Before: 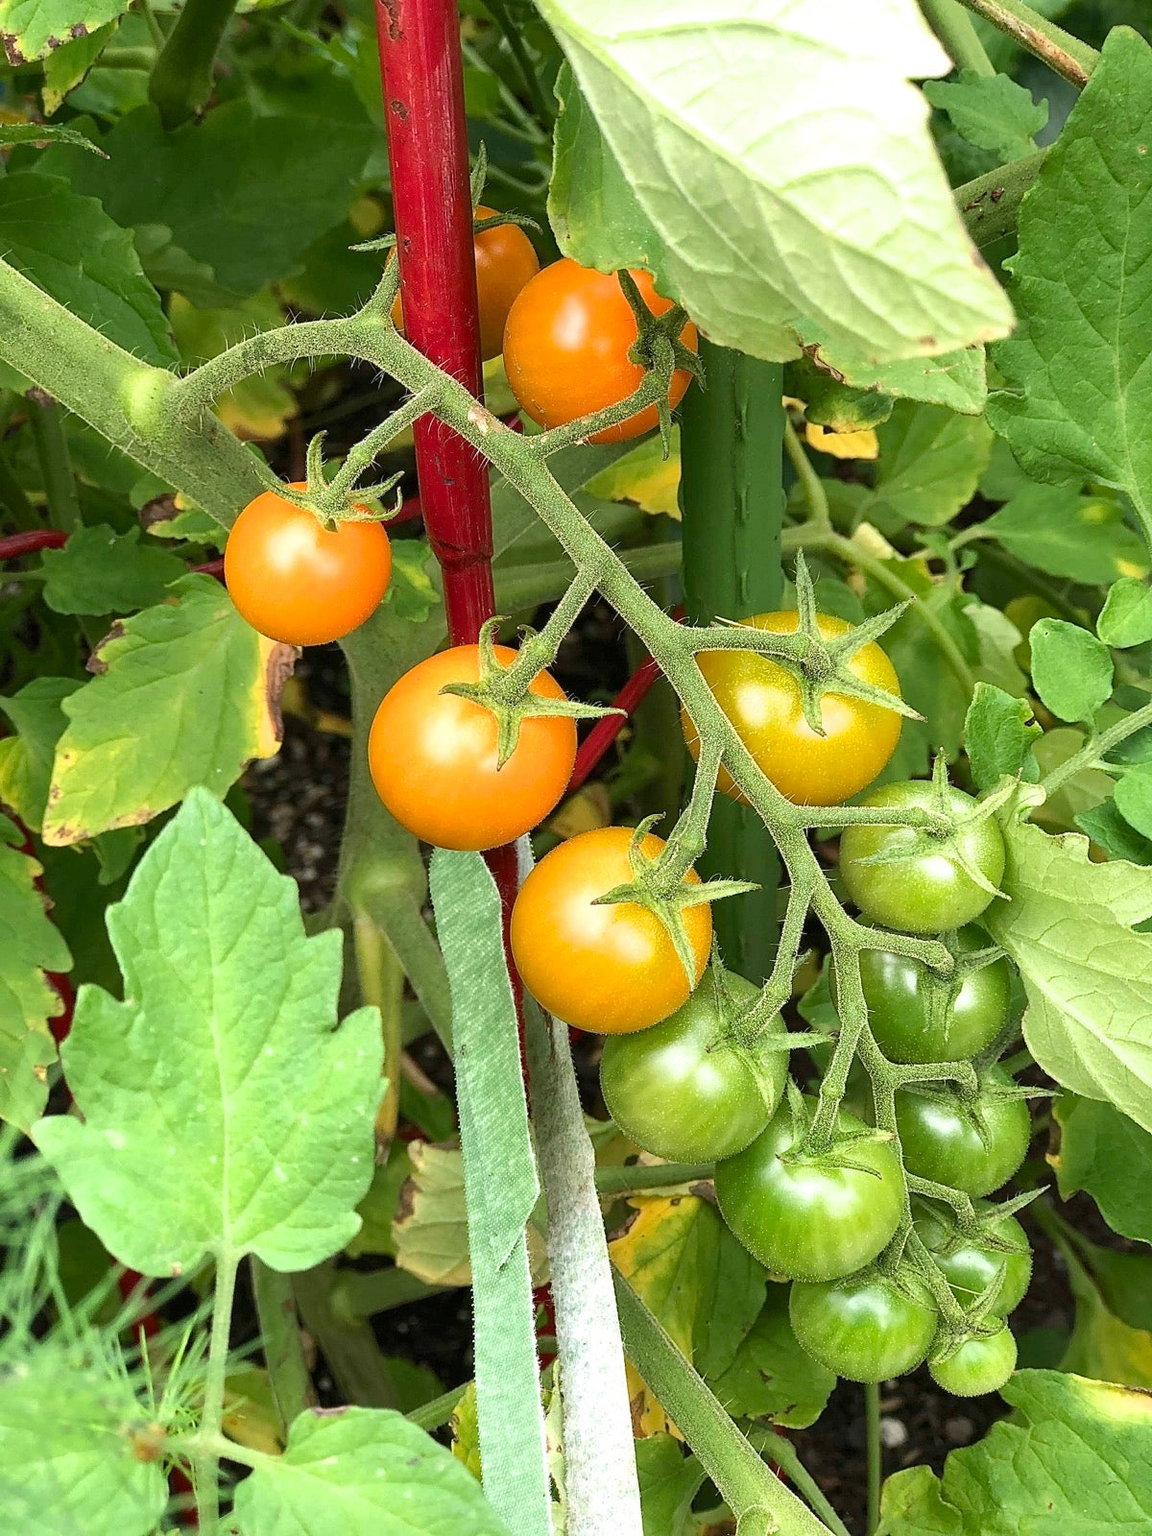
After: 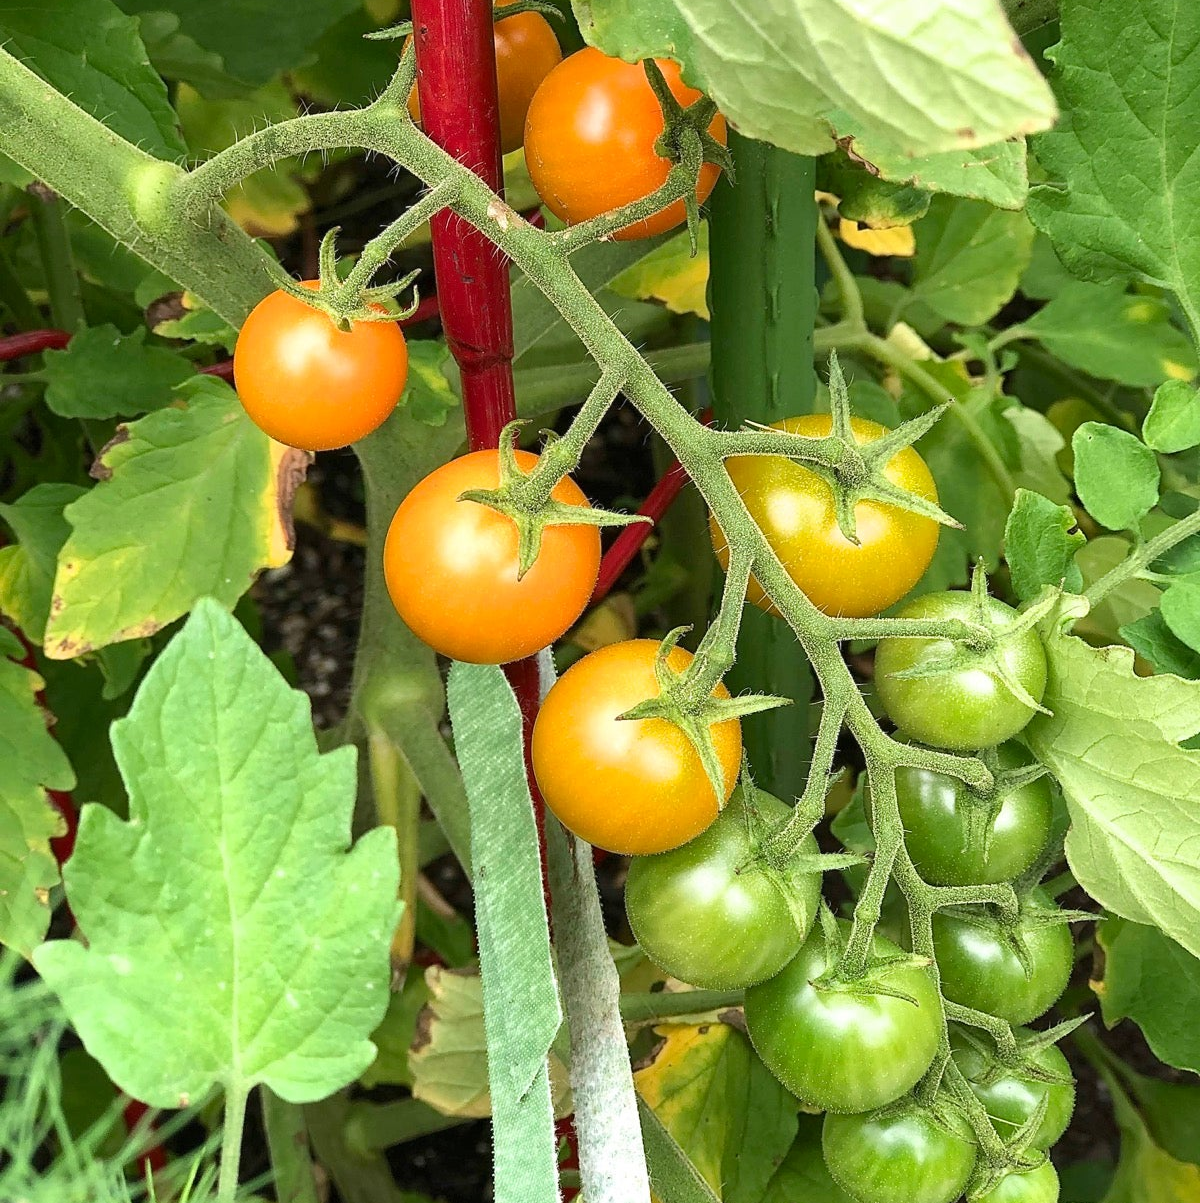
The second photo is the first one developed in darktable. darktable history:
crop: top 13.937%, bottom 10.821%
